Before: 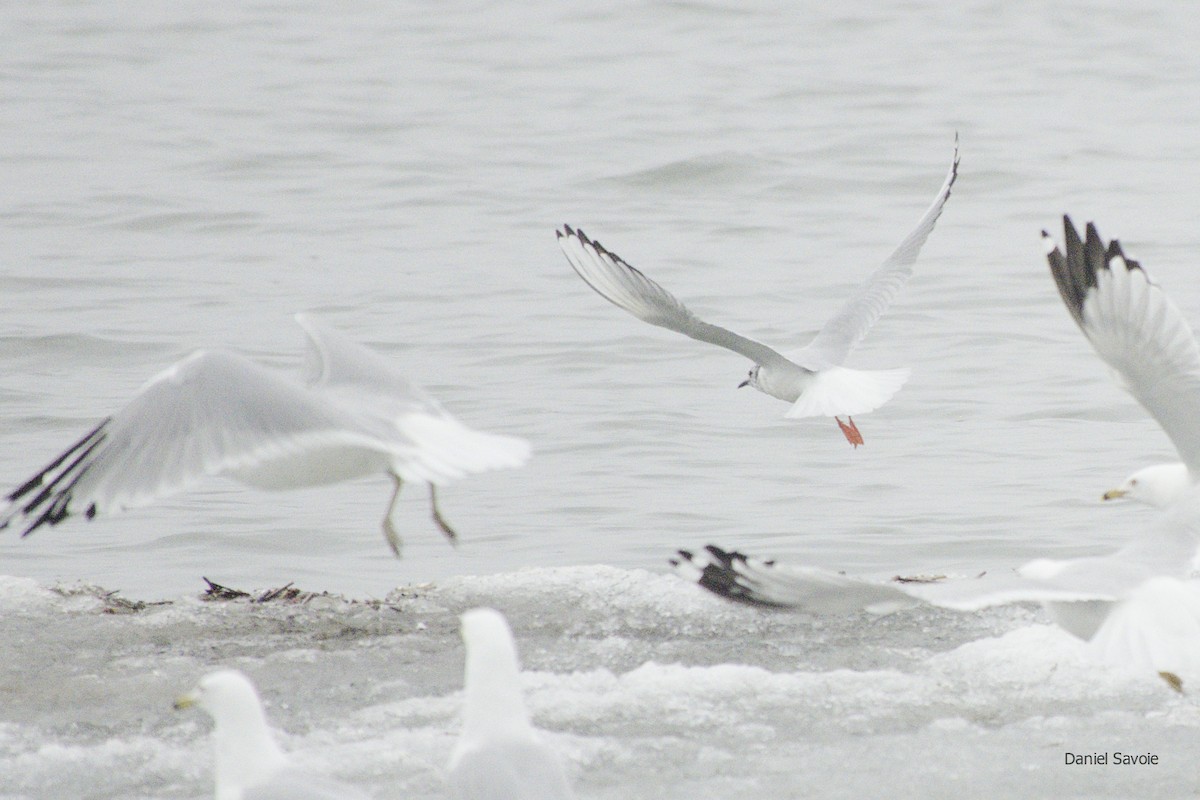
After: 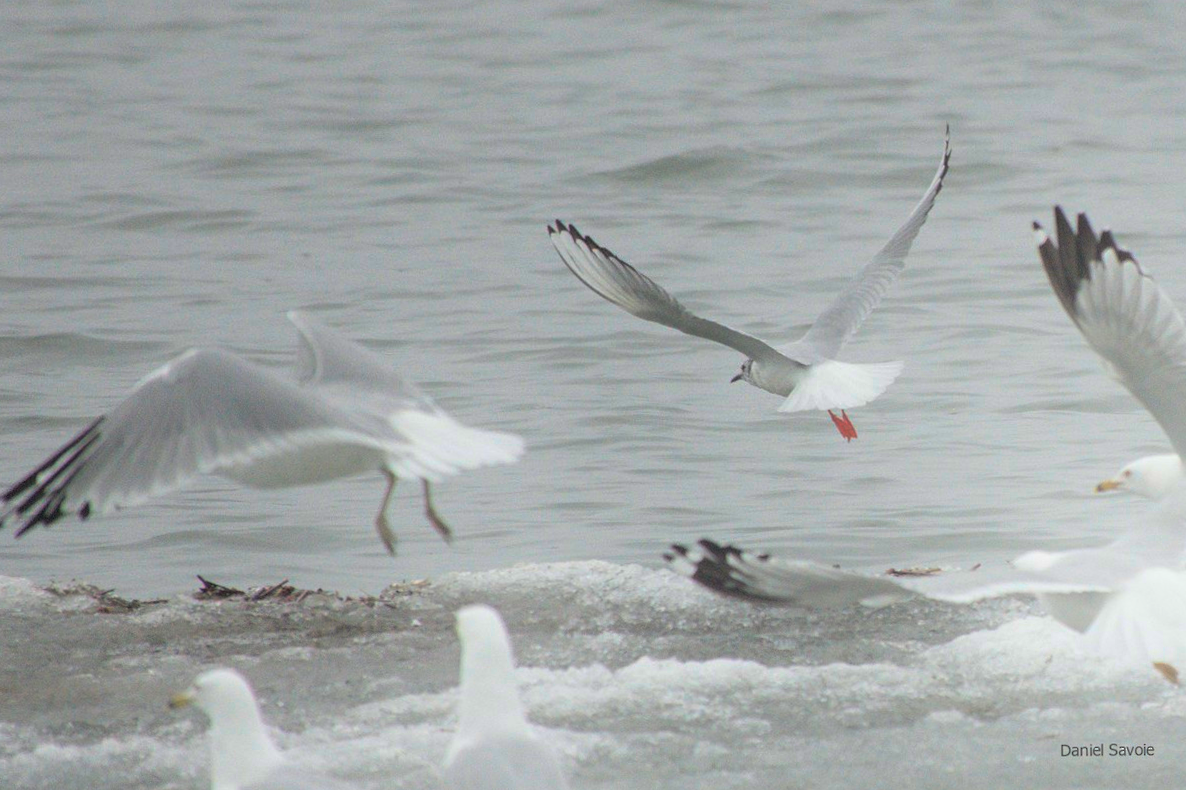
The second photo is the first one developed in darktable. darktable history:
shadows and highlights: shadows 29.32, highlights -29.32, low approximation 0.01, soften with gaussian
rotate and perspective: rotation -0.45°, automatic cropping original format, crop left 0.008, crop right 0.992, crop top 0.012, crop bottom 0.988
bloom: threshold 82.5%, strength 16.25%
